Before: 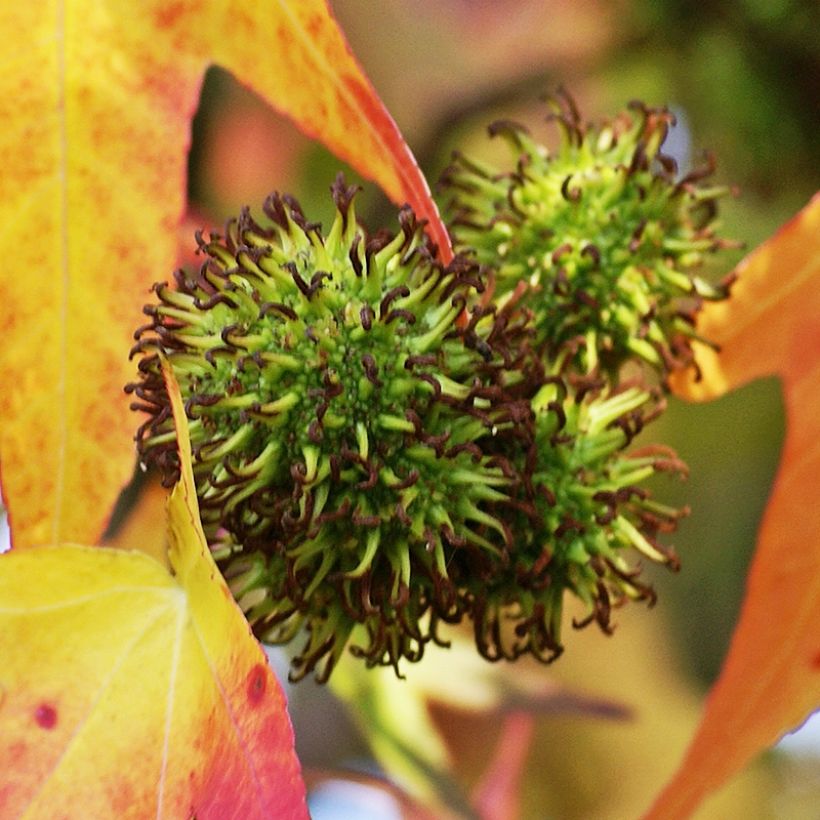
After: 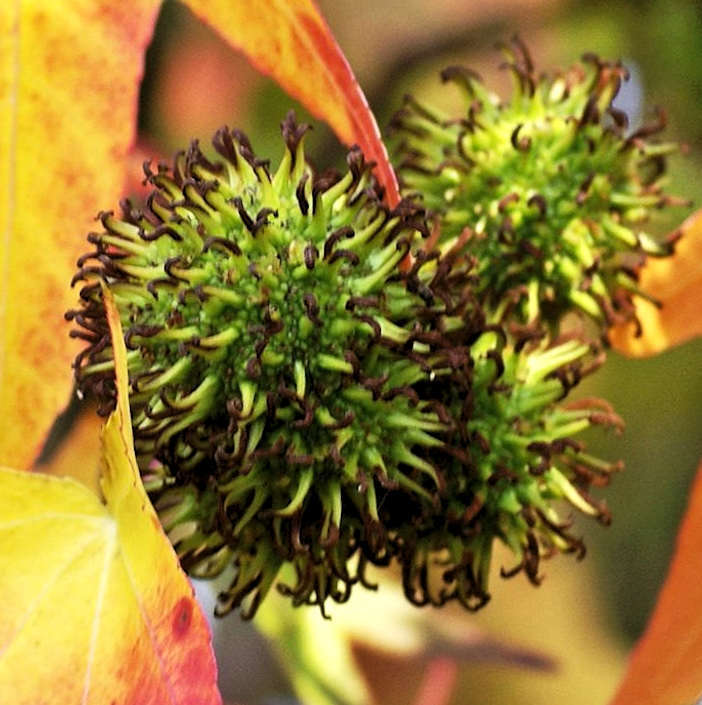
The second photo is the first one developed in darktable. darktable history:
crop and rotate: angle -2.86°, left 5.4%, top 5.187%, right 4.744%, bottom 4.604%
levels: levels [0.062, 0.494, 0.925]
